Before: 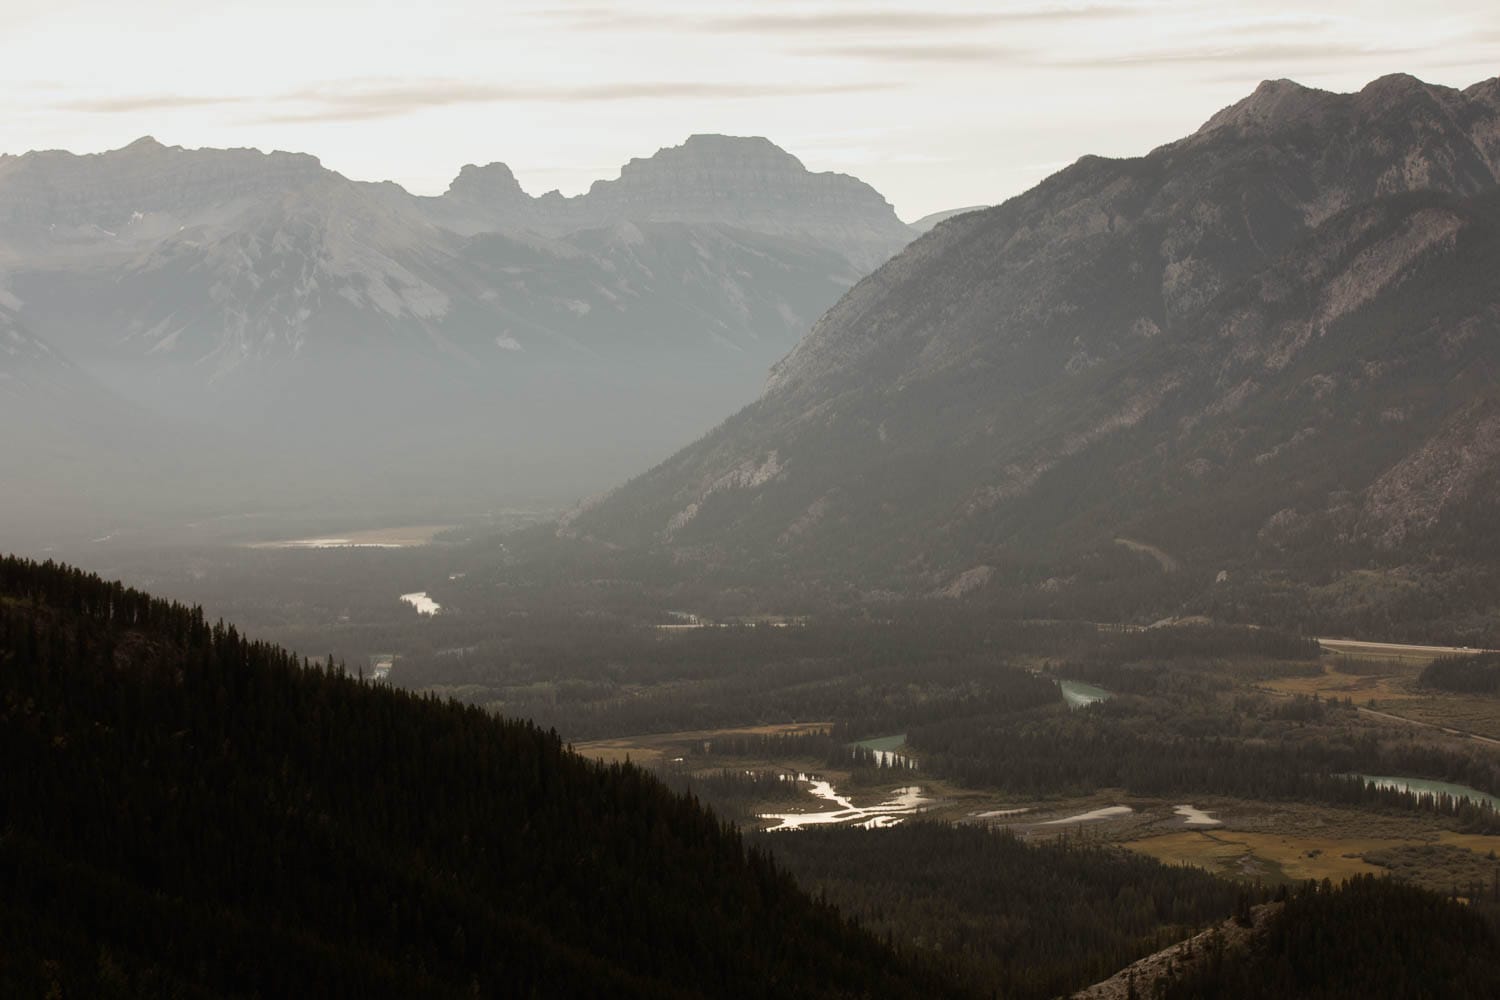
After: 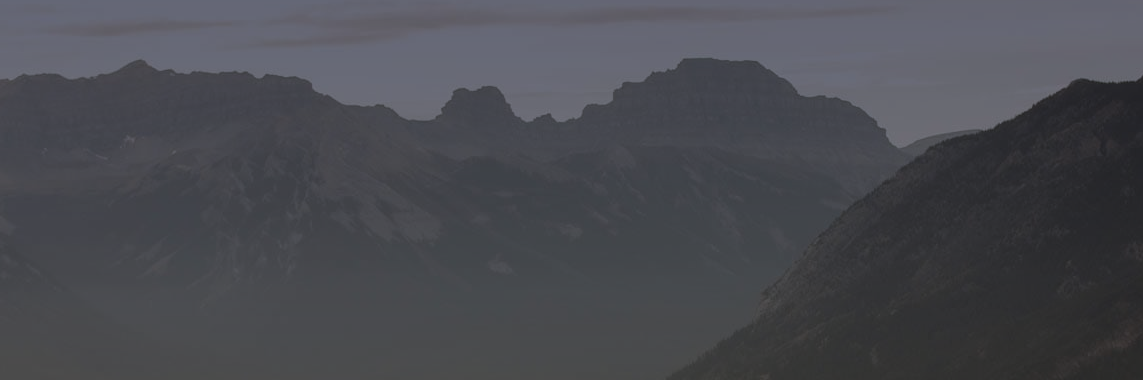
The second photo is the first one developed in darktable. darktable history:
crop: left 0.579%, top 7.627%, right 23.167%, bottom 54.275%
exposure: exposure -2.002 EV, compensate highlight preservation false
graduated density: hue 238.83°, saturation 50%
